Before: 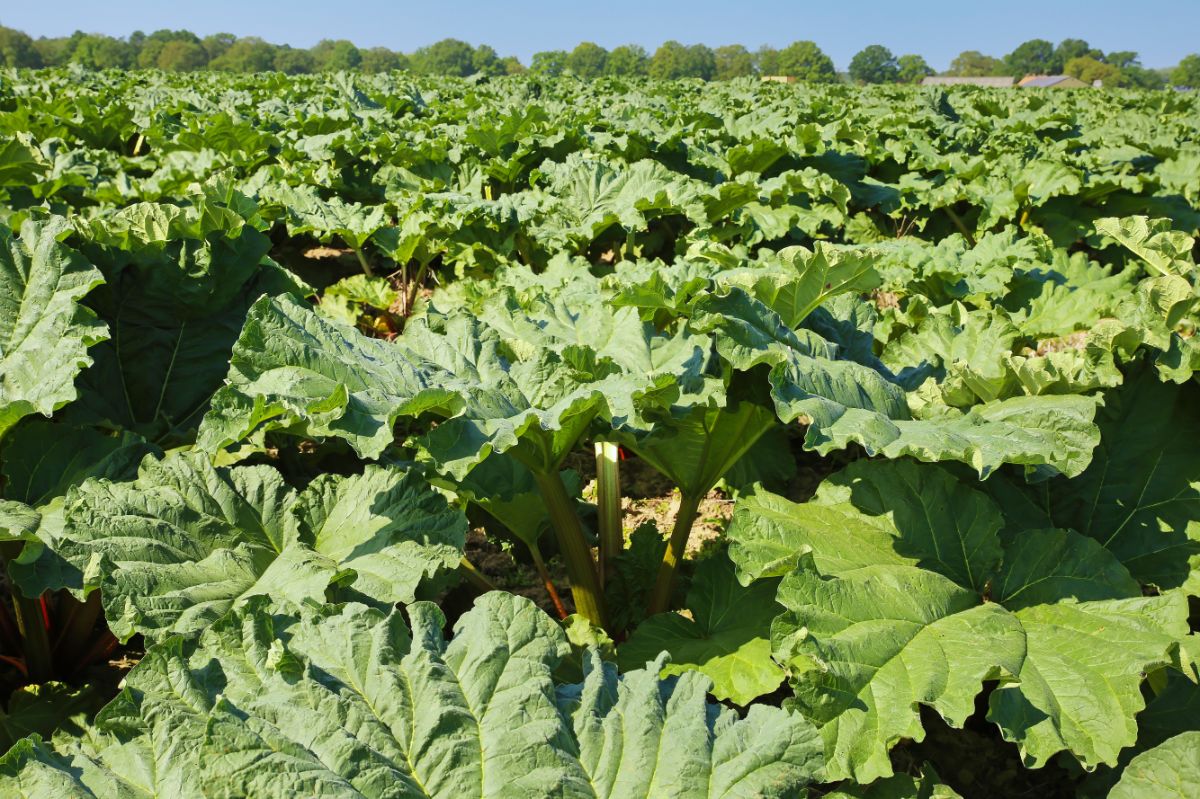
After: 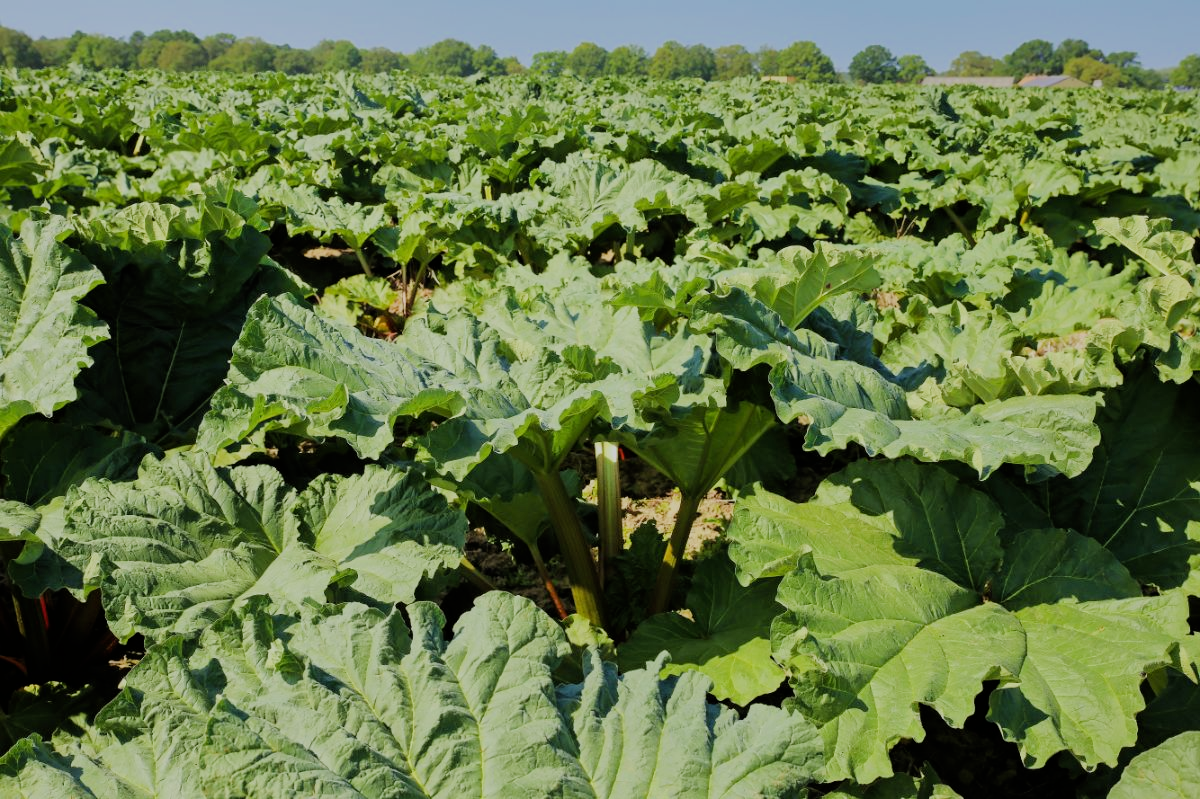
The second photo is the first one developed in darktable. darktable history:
filmic rgb: black relative exposure -7.08 EV, white relative exposure 5.35 EV, hardness 3.02, iterations of high-quality reconstruction 0
